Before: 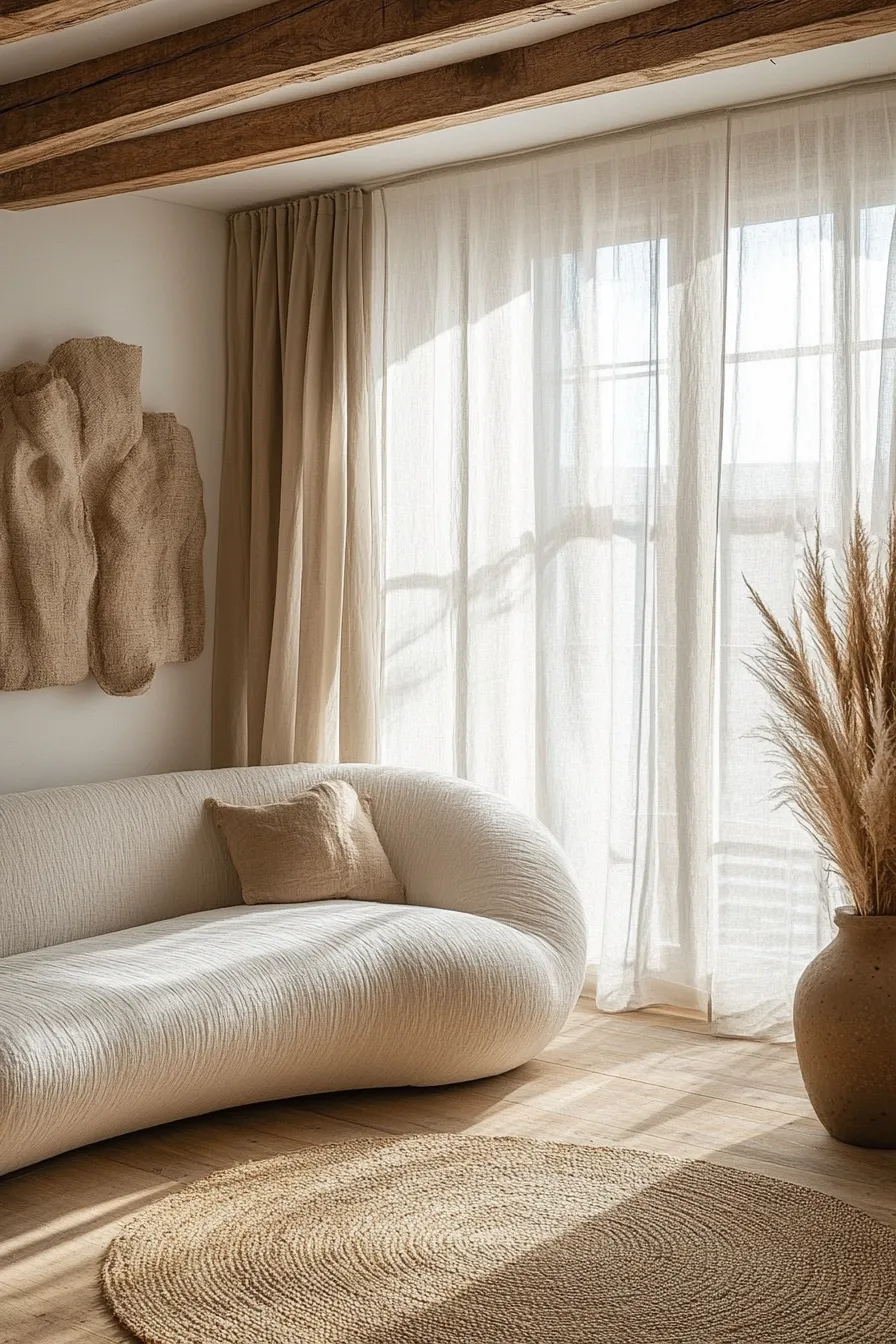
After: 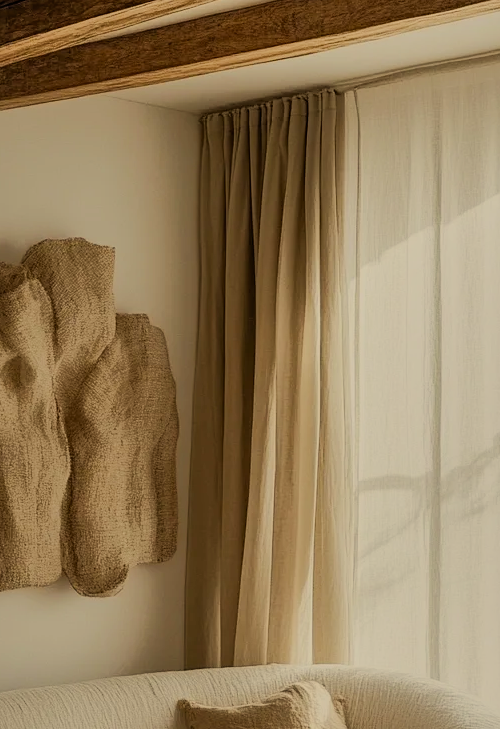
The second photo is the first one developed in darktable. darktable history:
shadows and highlights: soften with gaussian
tone curve: curves: ch0 [(0, 0) (0.003, 0.003) (0.011, 0.011) (0.025, 0.024) (0.044, 0.042) (0.069, 0.066) (0.1, 0.095) (0.136, 0.129) (0.177, 0.169) (0.224, 0.214) (0.277, 0.264) (0.335, 0.319) (0.399, 0.38) (0.468, 0.446) (0.543, 0.558) (0.623, 0.636) (0.709, 0.719) (0.801, 0.807) (0.898, 0.901) (1, 1)], color space Lab, independent channels, preserve colors none
filmic rgb: middle gray luminance 29.86%, black relative exposure -8.94 EV, white relative exposure 6.99 EV, target black luminance 0%, hardness 2.91, latitude 2.3%, contrast 0.963, highlights saturation mix 6.14%, shadows ↔ highlights balance 11.41%
crop and rotate: left 3.035%, top 7.428%, right 41.084%, bottom 38.313%
color correction: highlights a* 1.36, highlights b* 17.87
color balance rgb: linear chroma grading › global chroma 0.559%, perceptual saturation grading › global saturation 0.111%, global vibrance 20%
